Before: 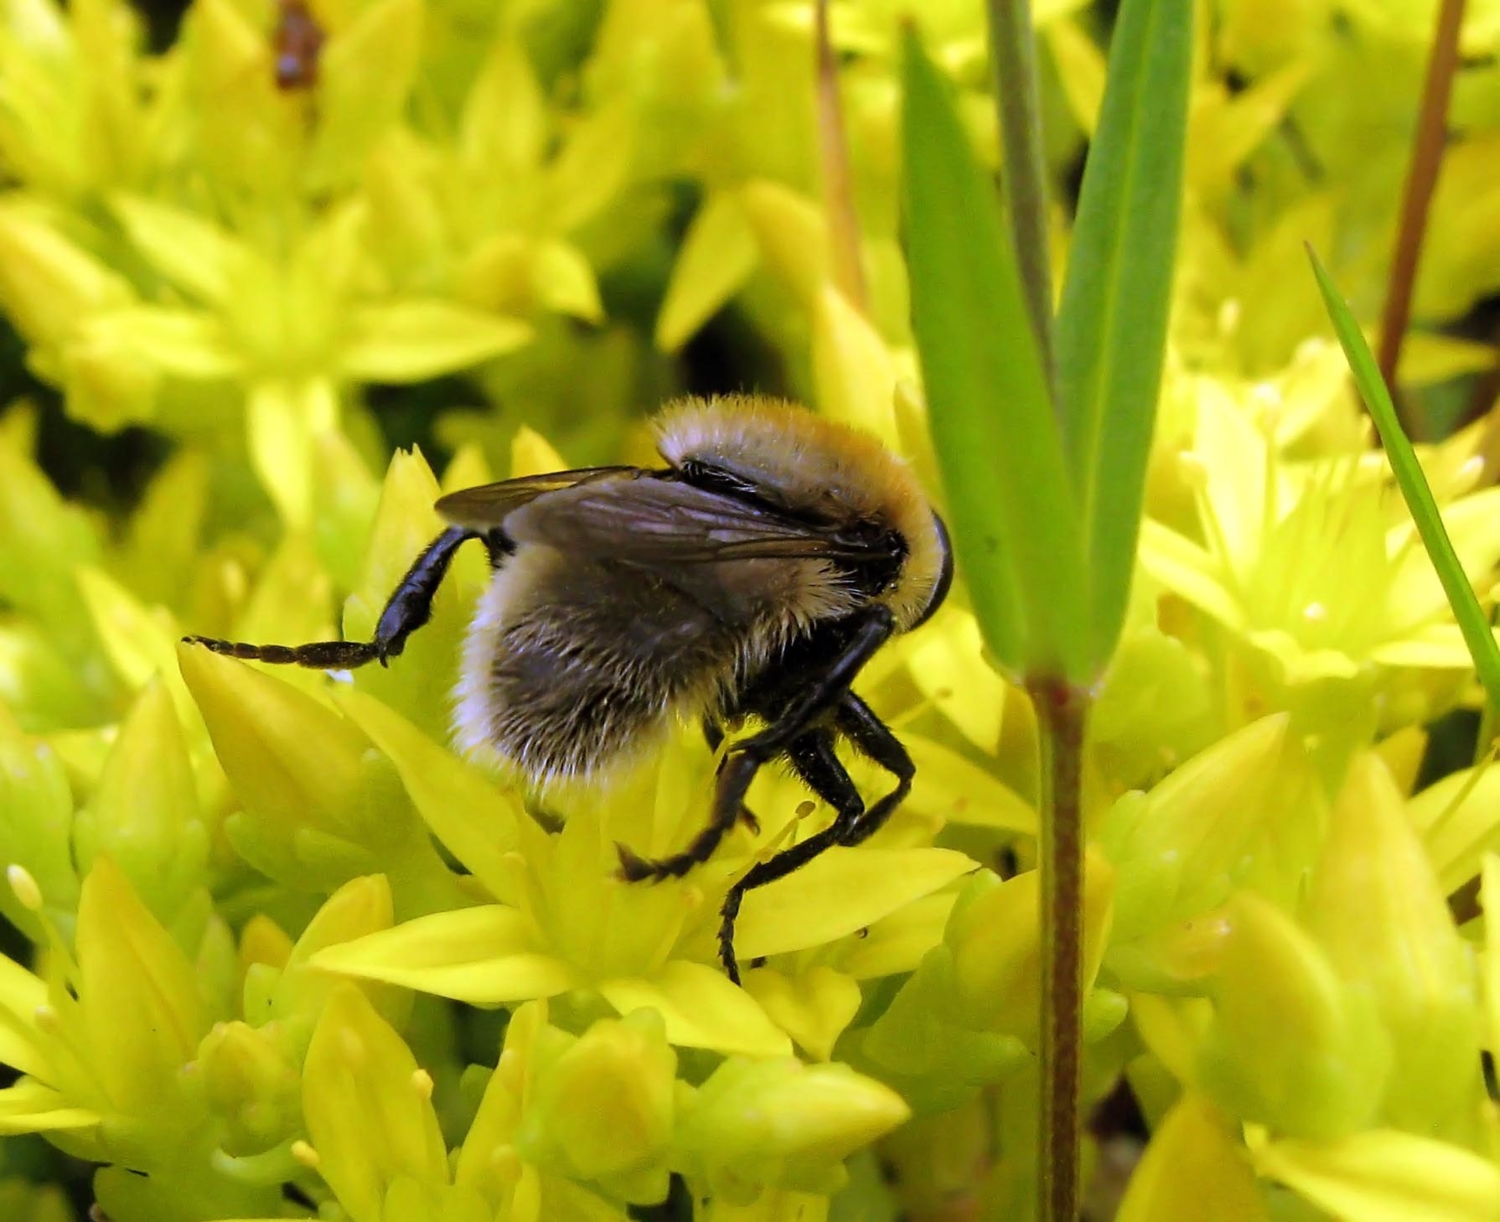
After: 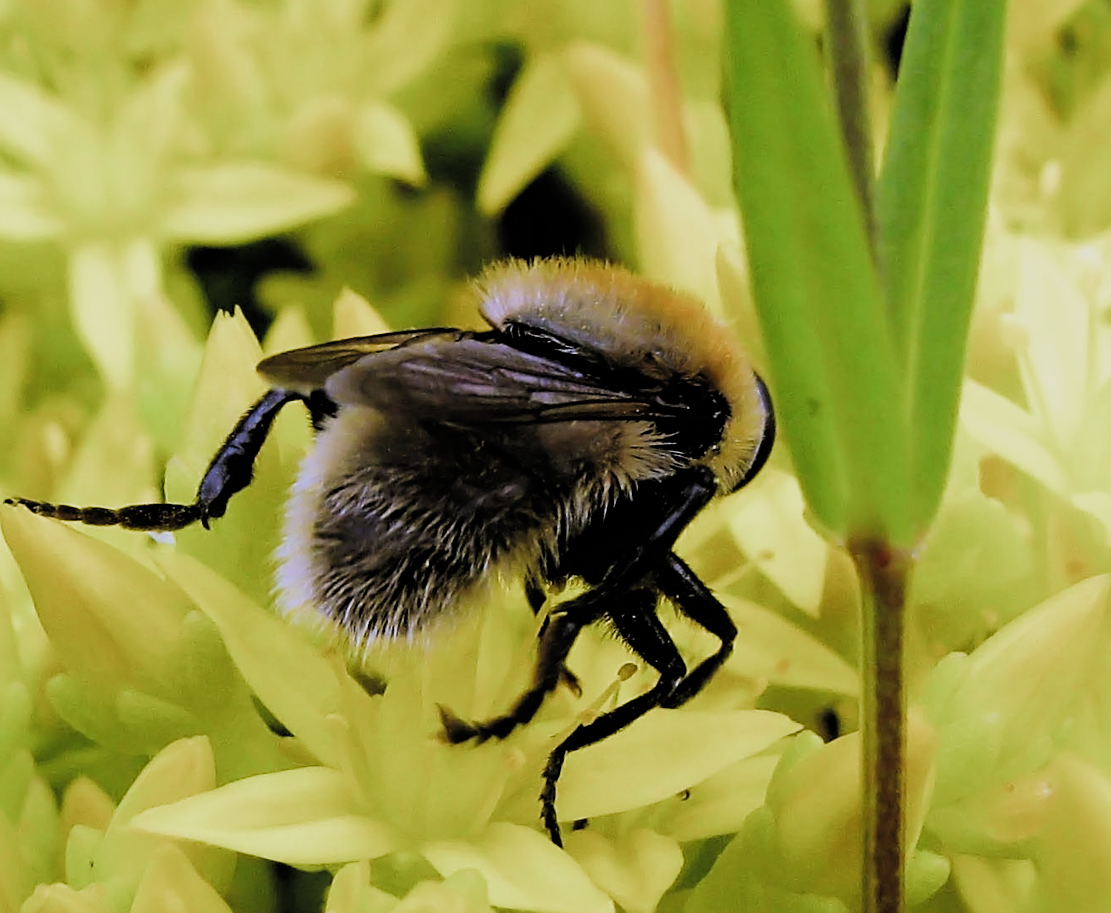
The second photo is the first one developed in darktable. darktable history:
crop and rotate: left 11.899%, top 11.345%, right 14.034%, bottom 13.877%
filmic rgb: black relative exposure -5.06 EV, white relative exposure 4 EV, hardness 2.89, contrast 1.199, add noise in highlights 0, color science v3 (2019), use custom middle-gray values true, contrast in highlights soft
sharpen: on, module defaults
